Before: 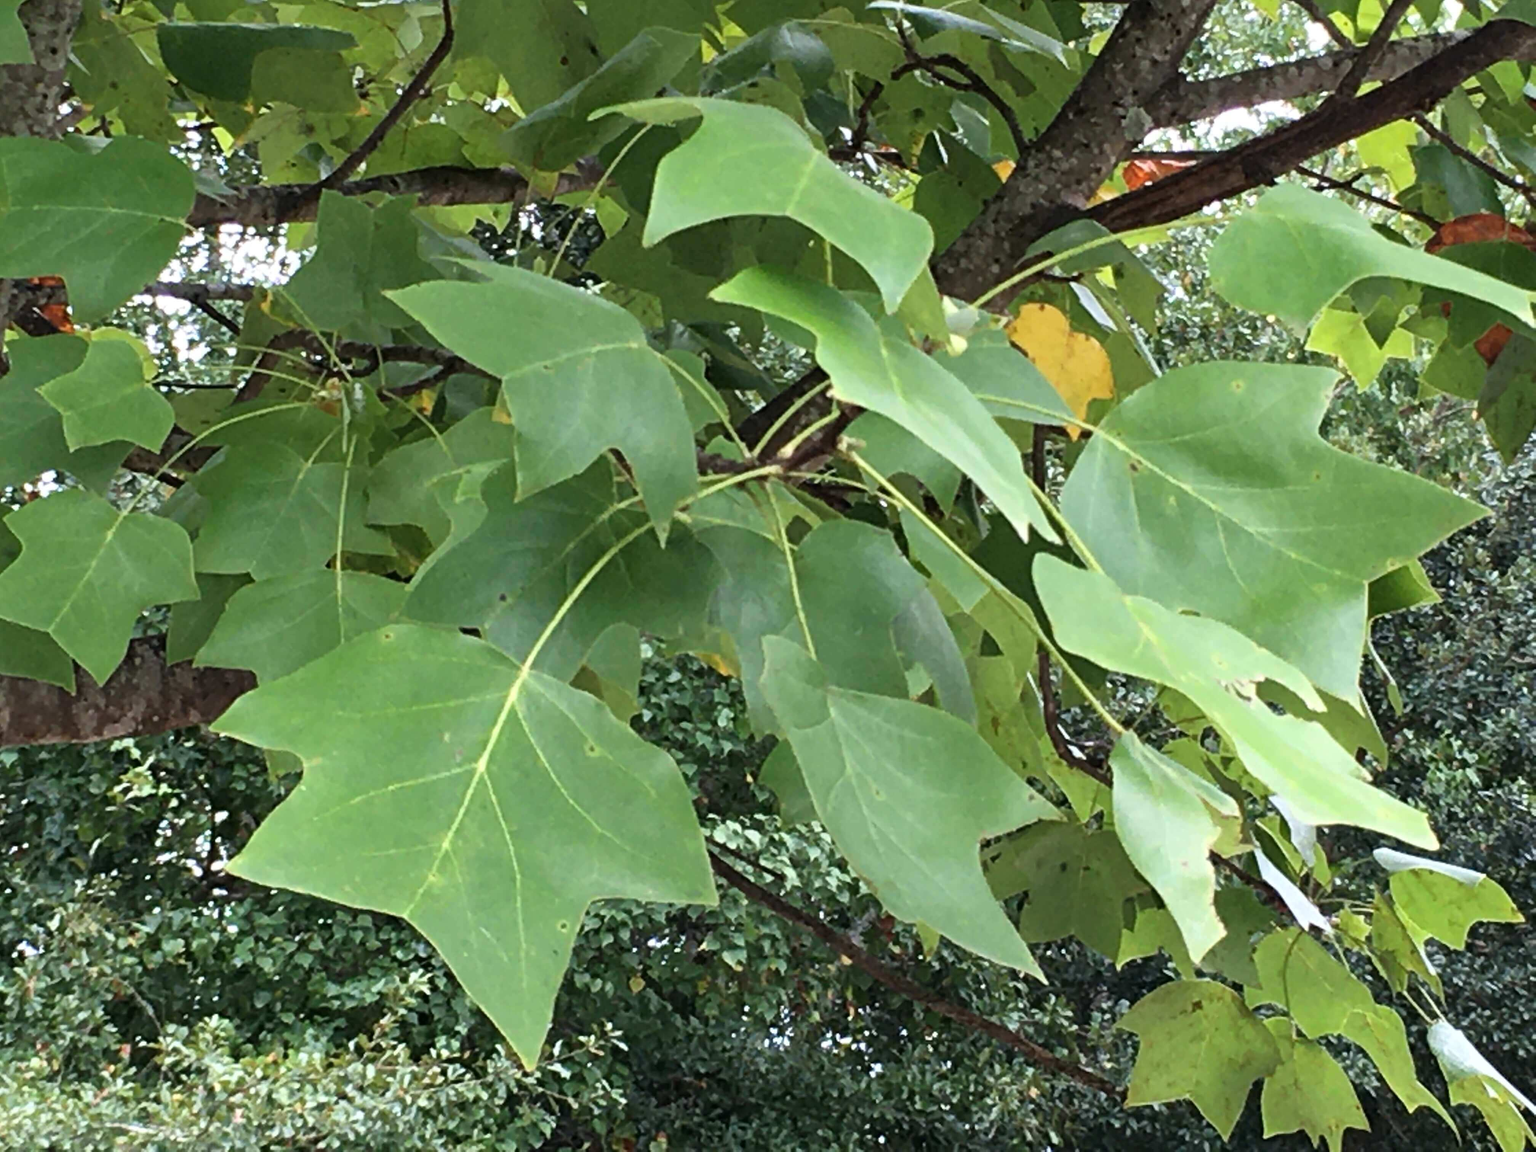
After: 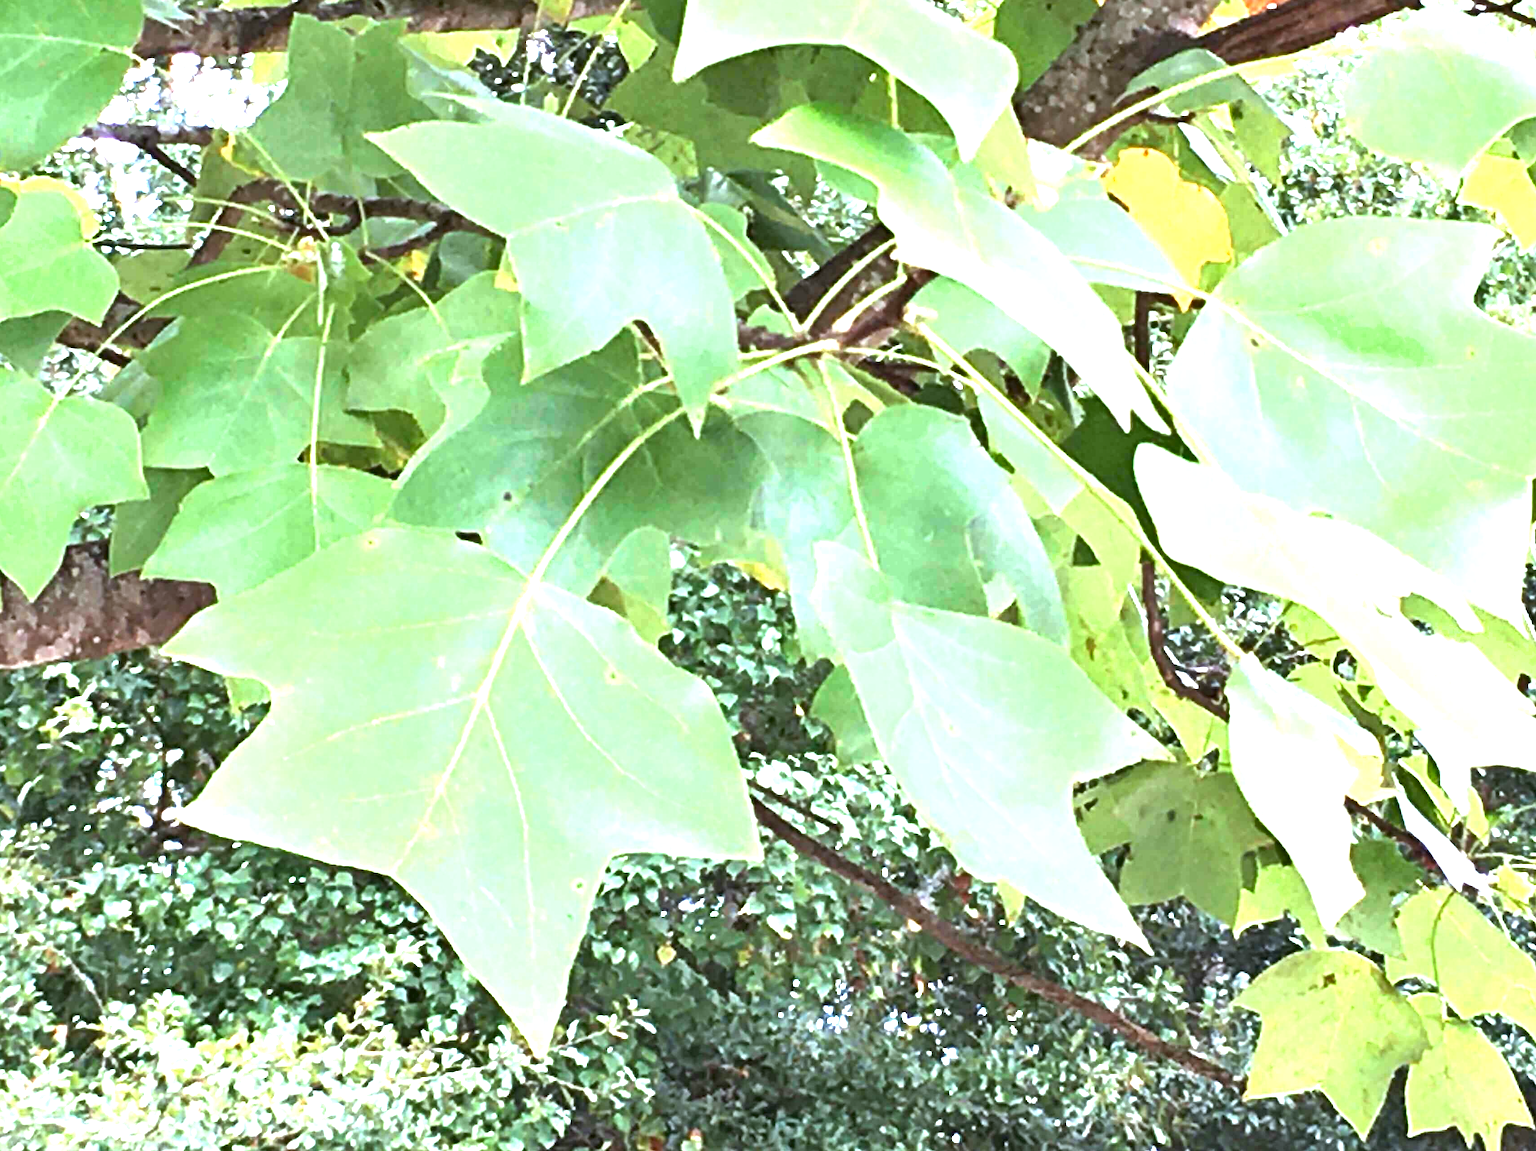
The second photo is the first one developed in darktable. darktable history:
color correction: highlights a* -4.98, highlights b* -3.76, shadows a* 3.83, shadows b* 4.08
exposure: black level correction 0, exposure 2.088 EV, compensate exposure bias true, compensate highlight preservation false
shadows and highlights: shadows 37.27, highlights -28.18, soften with gaussian
white balance: red 1.05, blue 1.072
crop and rotate: left 4.842%, top 15.51%, right 10.668%
